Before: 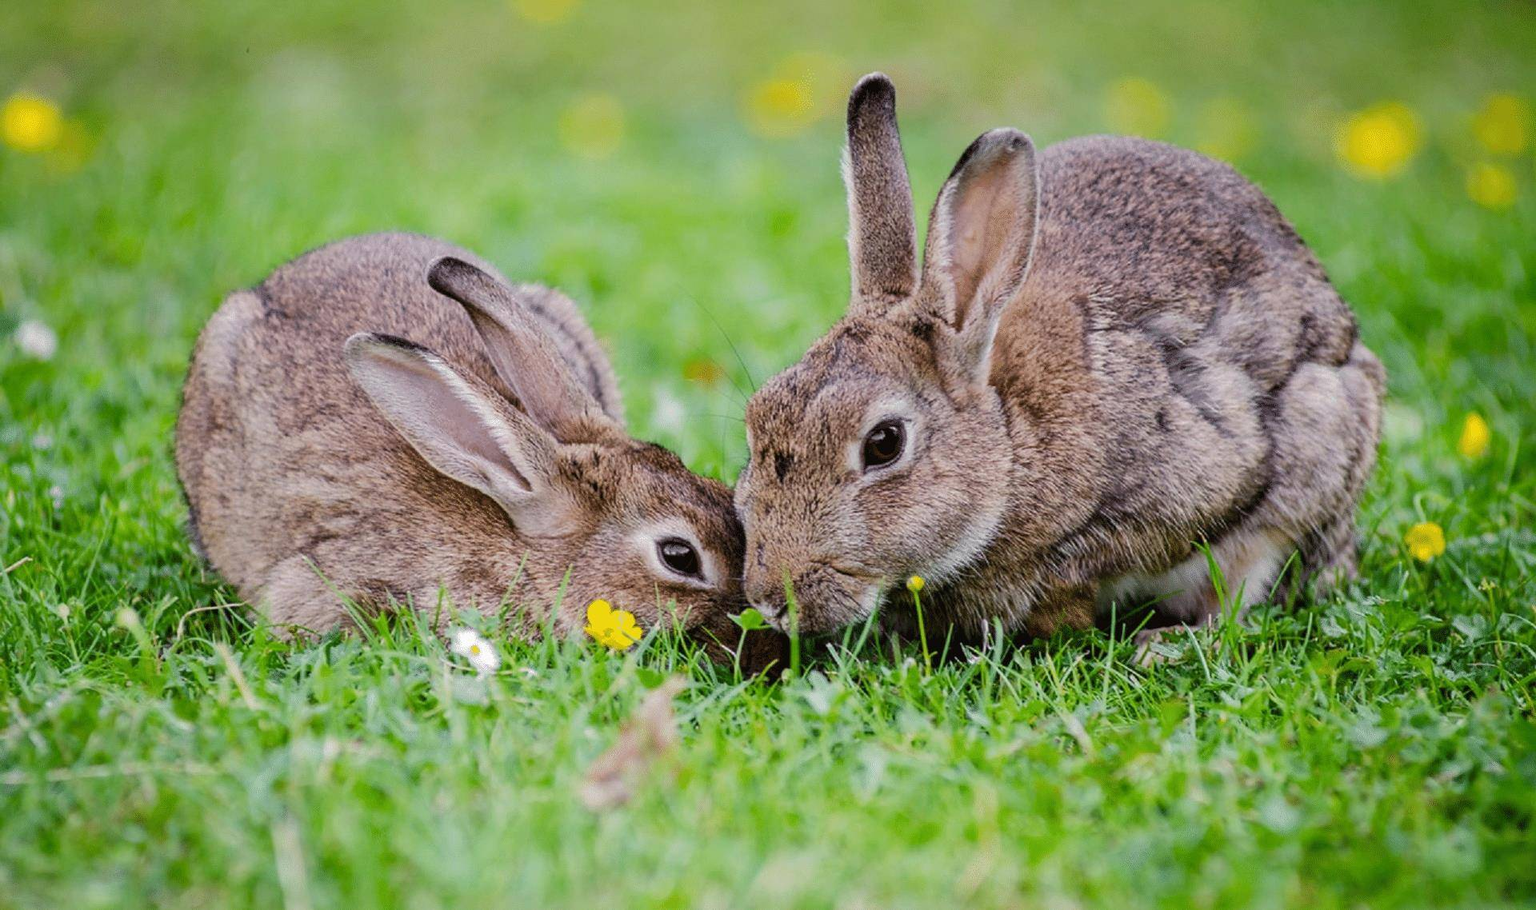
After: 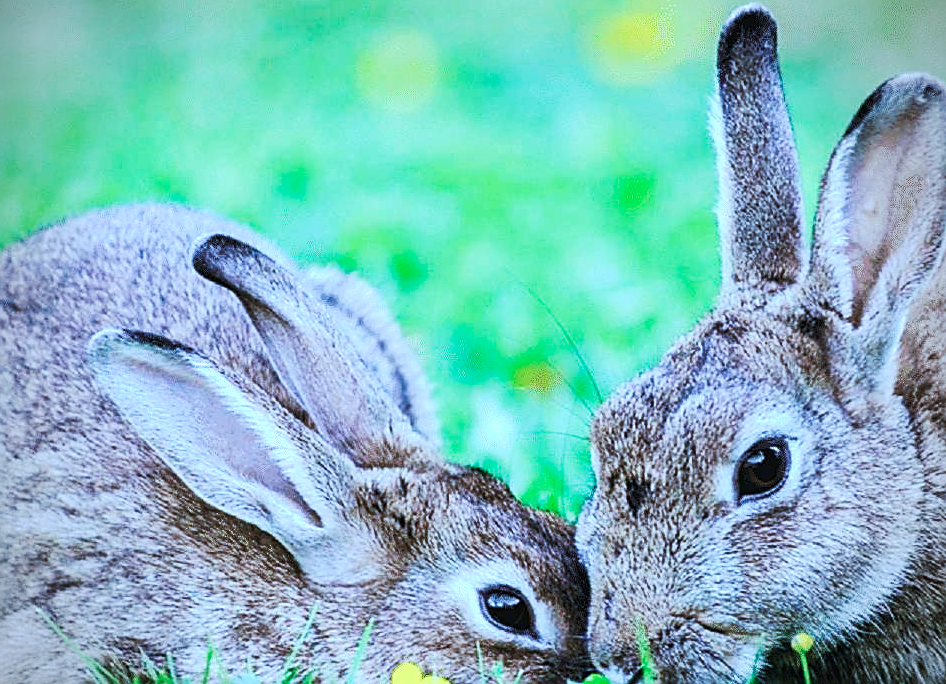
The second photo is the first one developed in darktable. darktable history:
crop: left 17.835%, top 7.675%, right 32.881%, bottom 32.213%
color calibration: illuminant custom, x 0.432, y 0.395, temperature 3098 K
sharpen: on, module defaults
vignetting: unbound false
tone curve: curves: ch0 [(0, 0) (0.003, 0.003) (0.011, 0.012) (0.025, 0.023) (0.044, 0.04) (0.069, 0.056) (0.1, 0.082) (0.136, 0.107) (0.177, 0.144) (0.224, 0.186) (0.277, 0.237) (0.335, 0.297) (0.399, 0.37) (0.468, 0.465) (0.543, 0.567) (0.623, 0.68) (0.709, 0.782) (0.801, 0.86) (0.898, 0.924) (1, 1)], preserve colors none
exposure: black level correction 0, exposure 0.5 EV, compensate exposure bias true, compensate highlight preservation false
